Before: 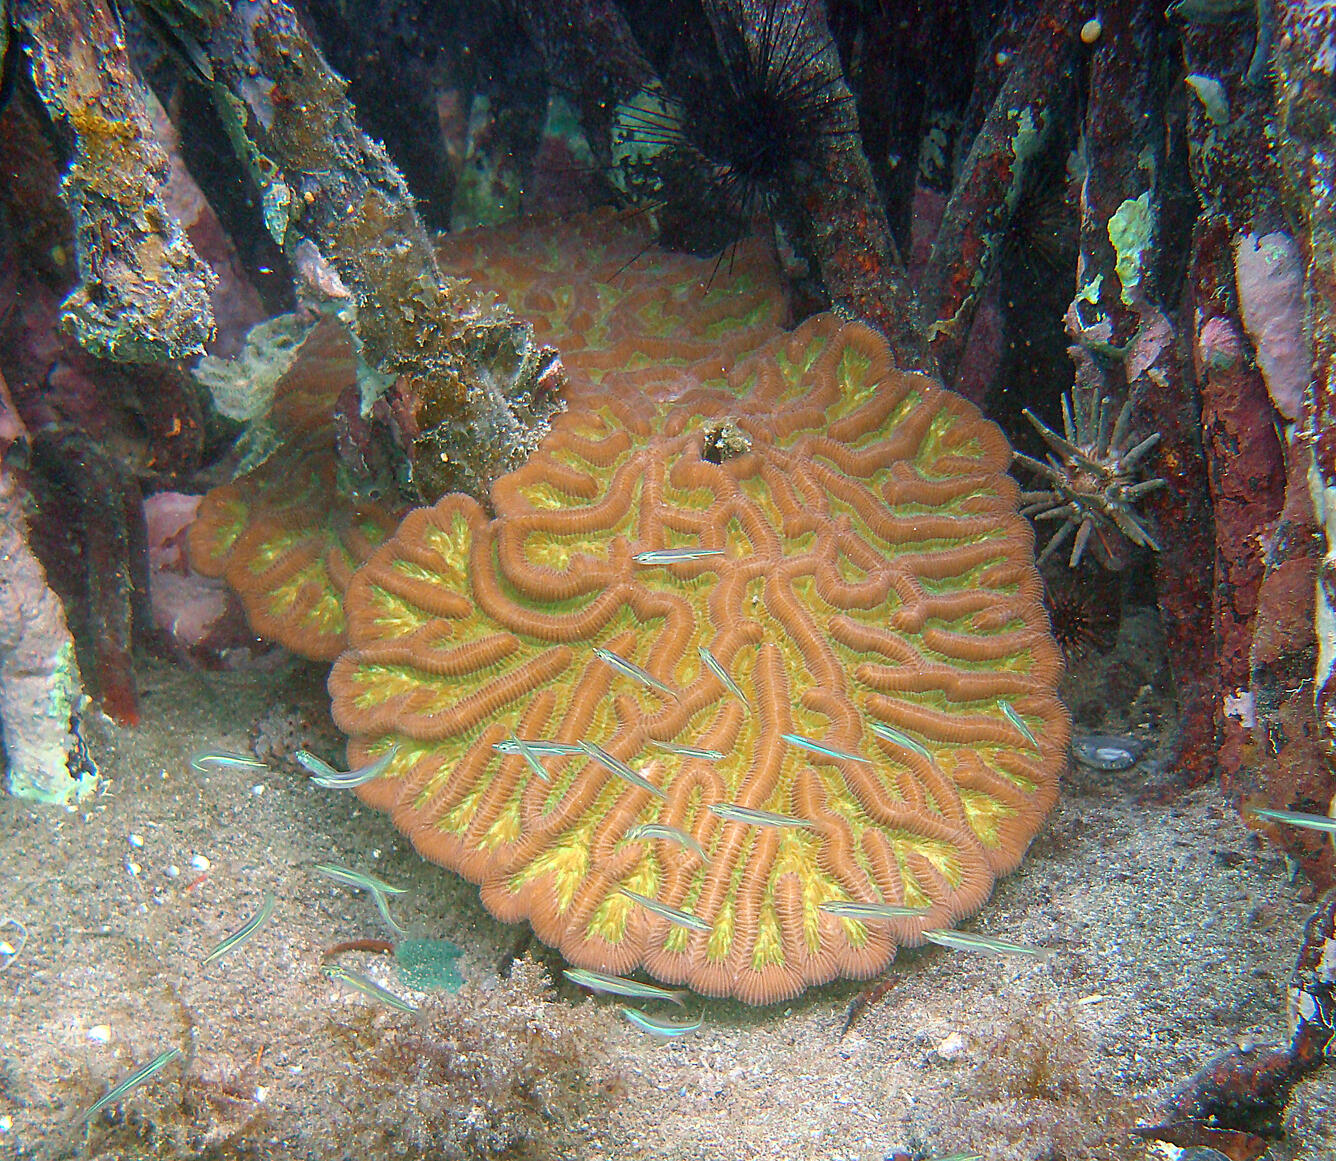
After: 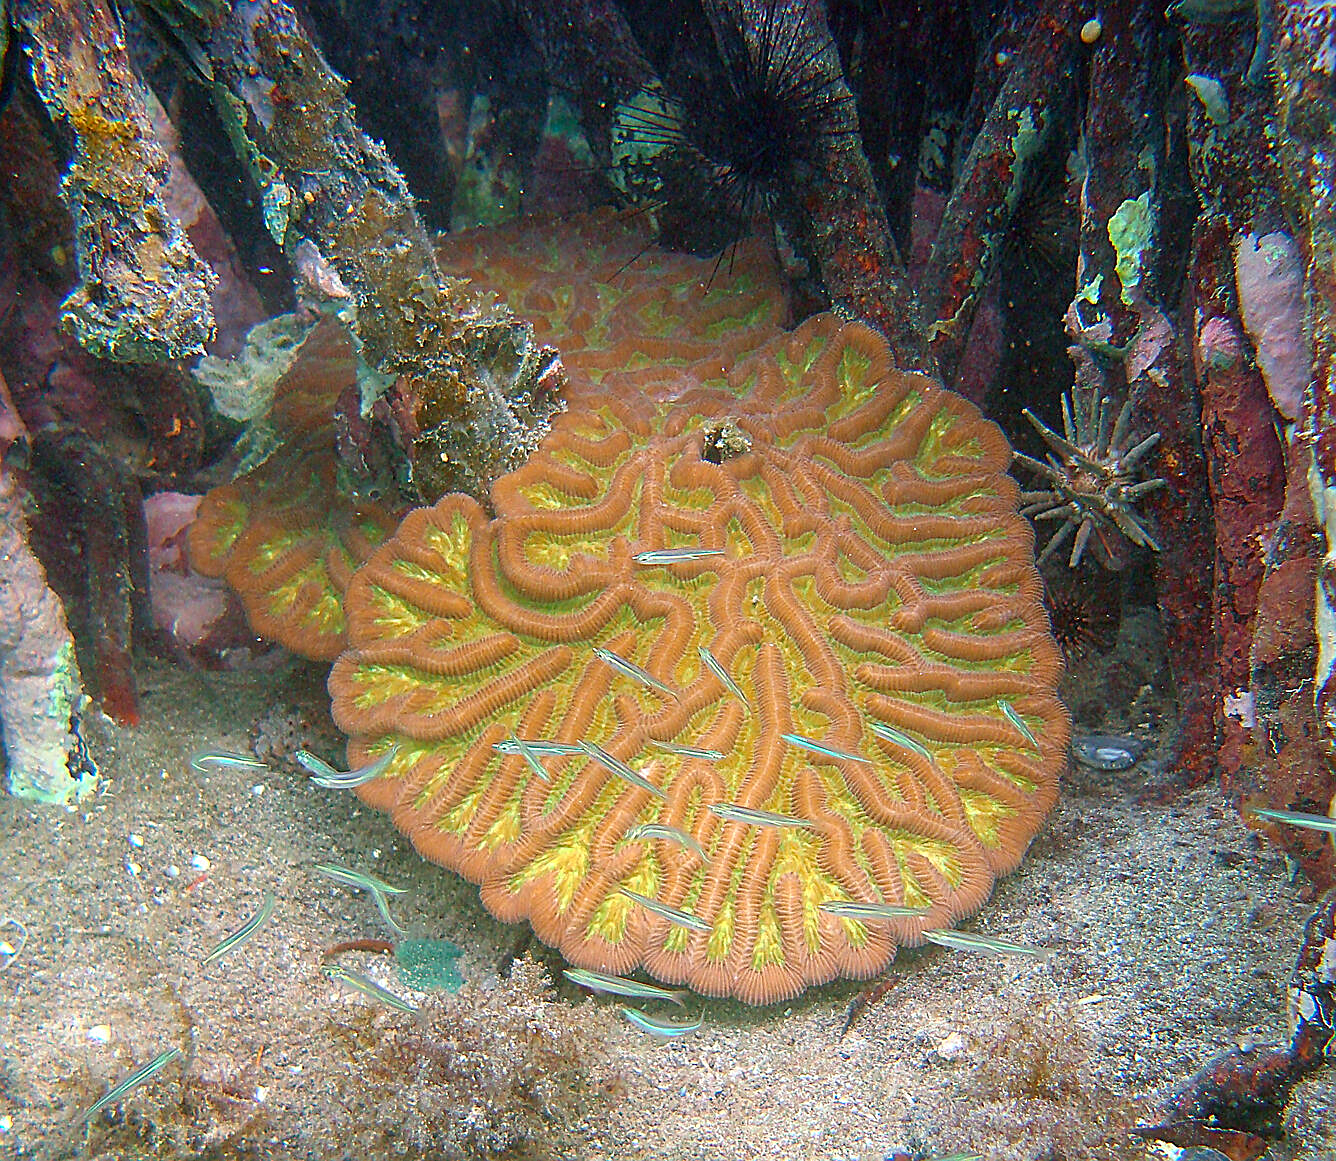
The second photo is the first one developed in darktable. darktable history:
contrast brightness saturation: saturation 0.101
sharpen: on, module defaults
